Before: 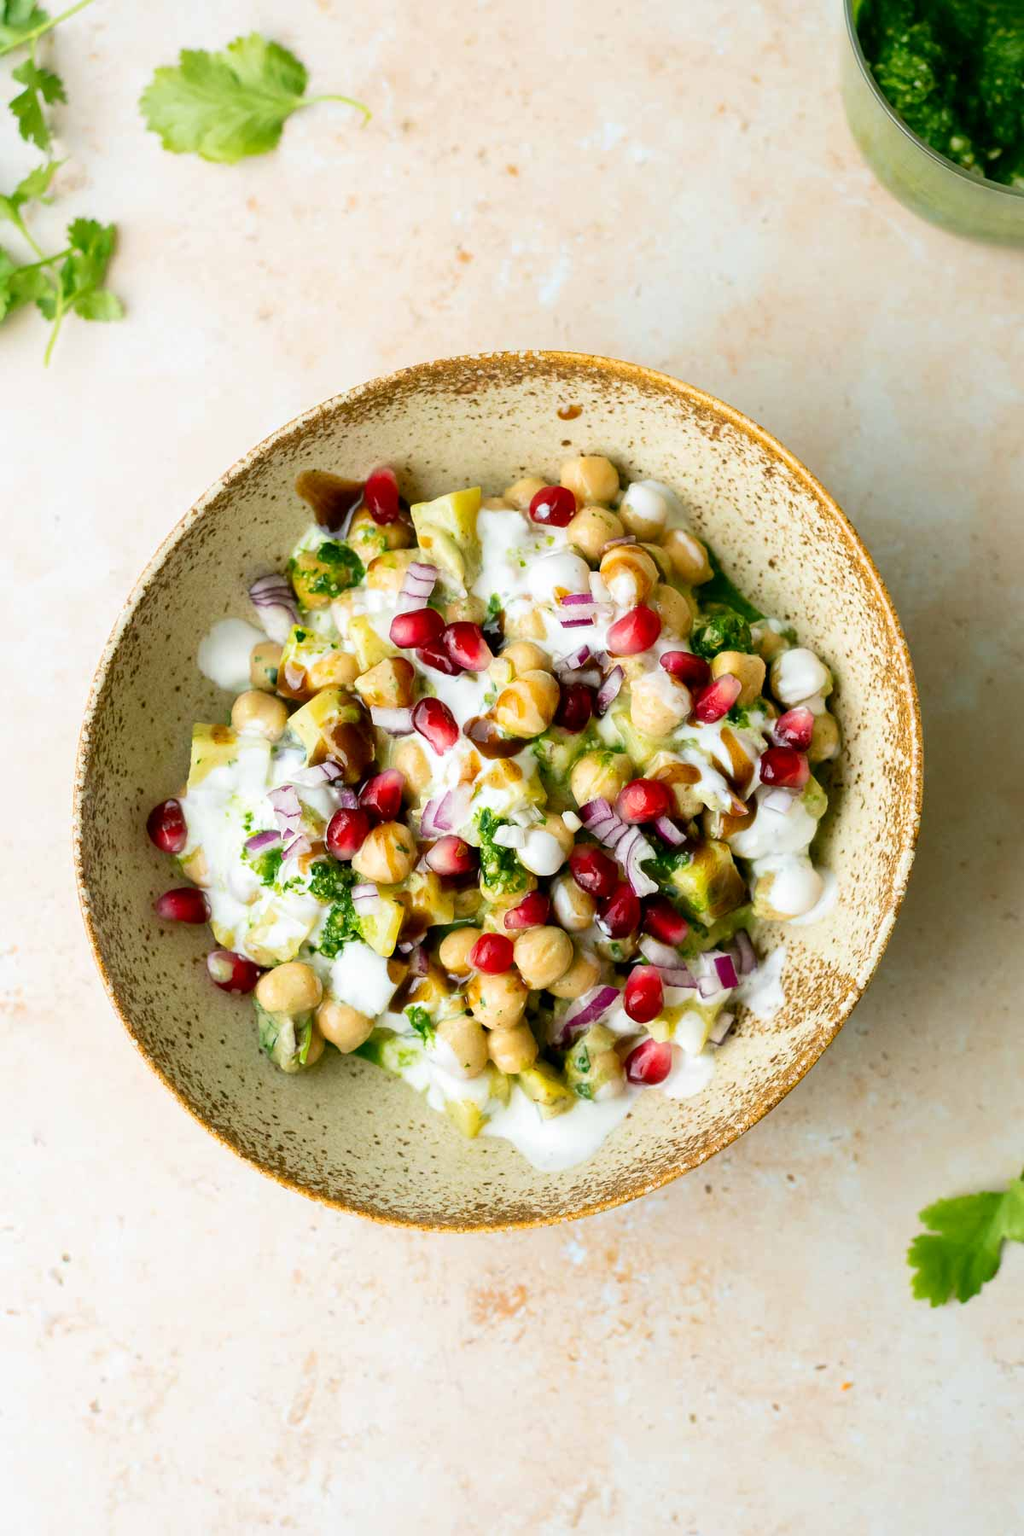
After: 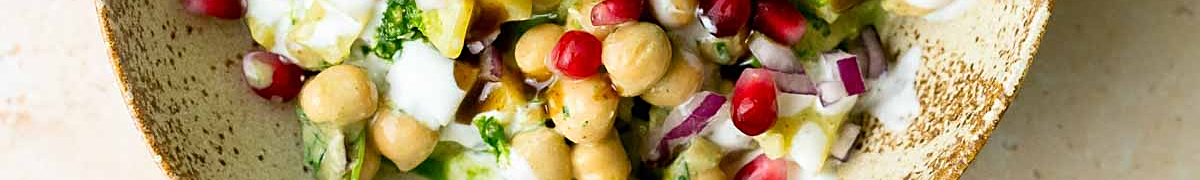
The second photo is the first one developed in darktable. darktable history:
sharpen: on, module defaults
crop and rotate: top 59.084%, bottom 30.916%
